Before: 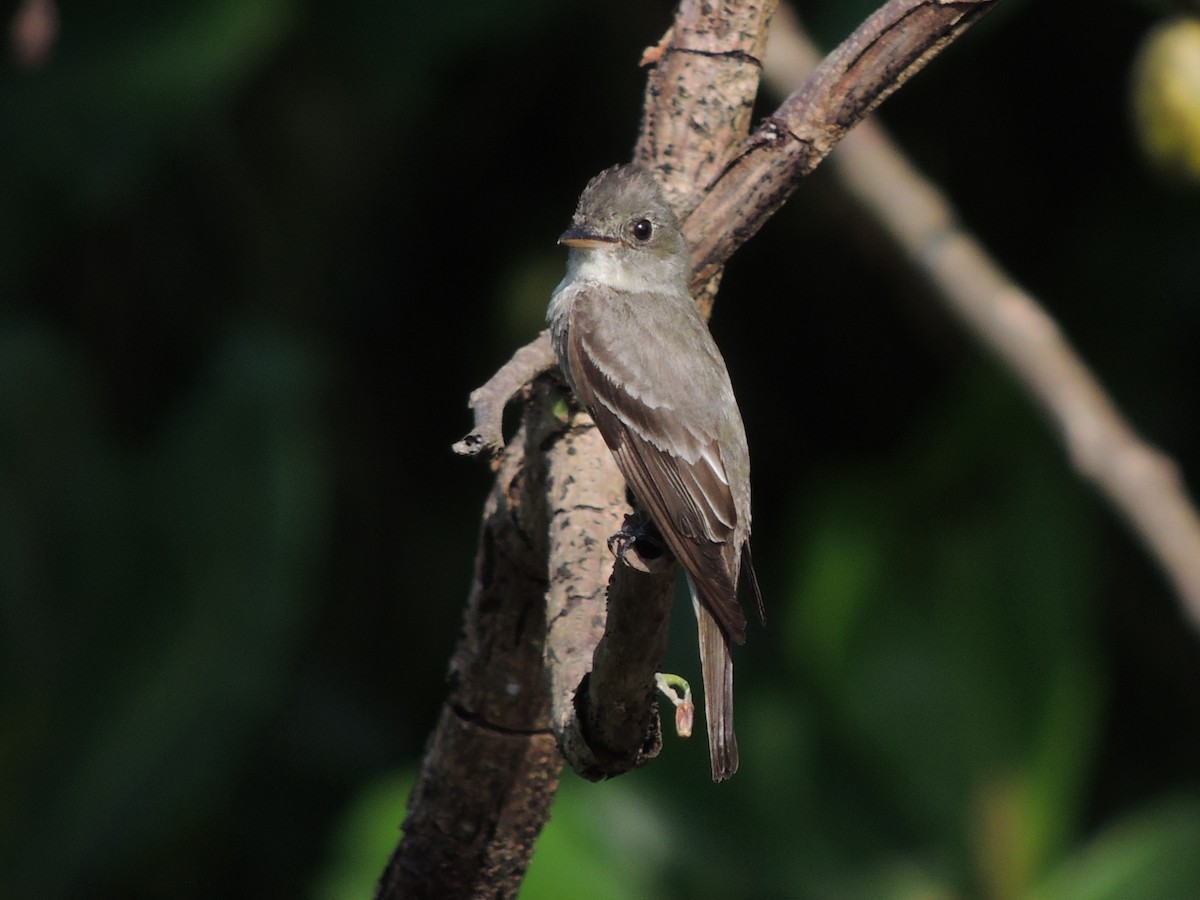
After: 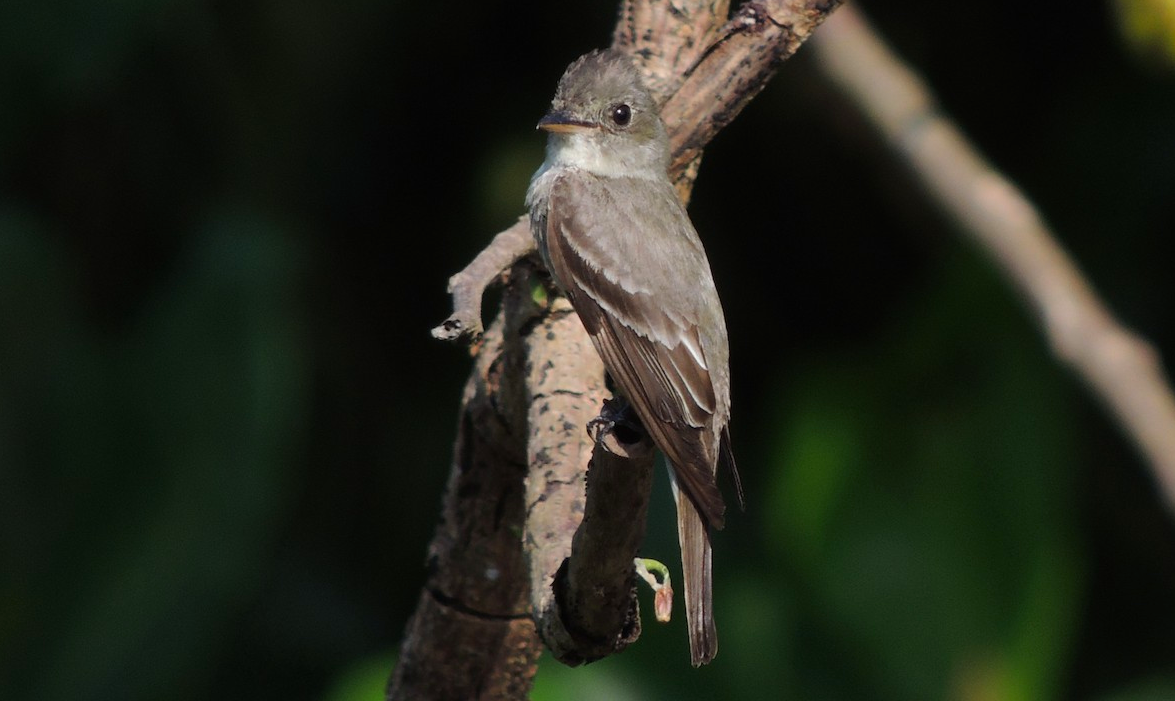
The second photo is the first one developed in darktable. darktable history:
crop and rotate: left 1.814%, top 12.818%, right 0.25%, bottom 9.225%
contrast brightness saturation: contrast 0.04, saturation 0.16
